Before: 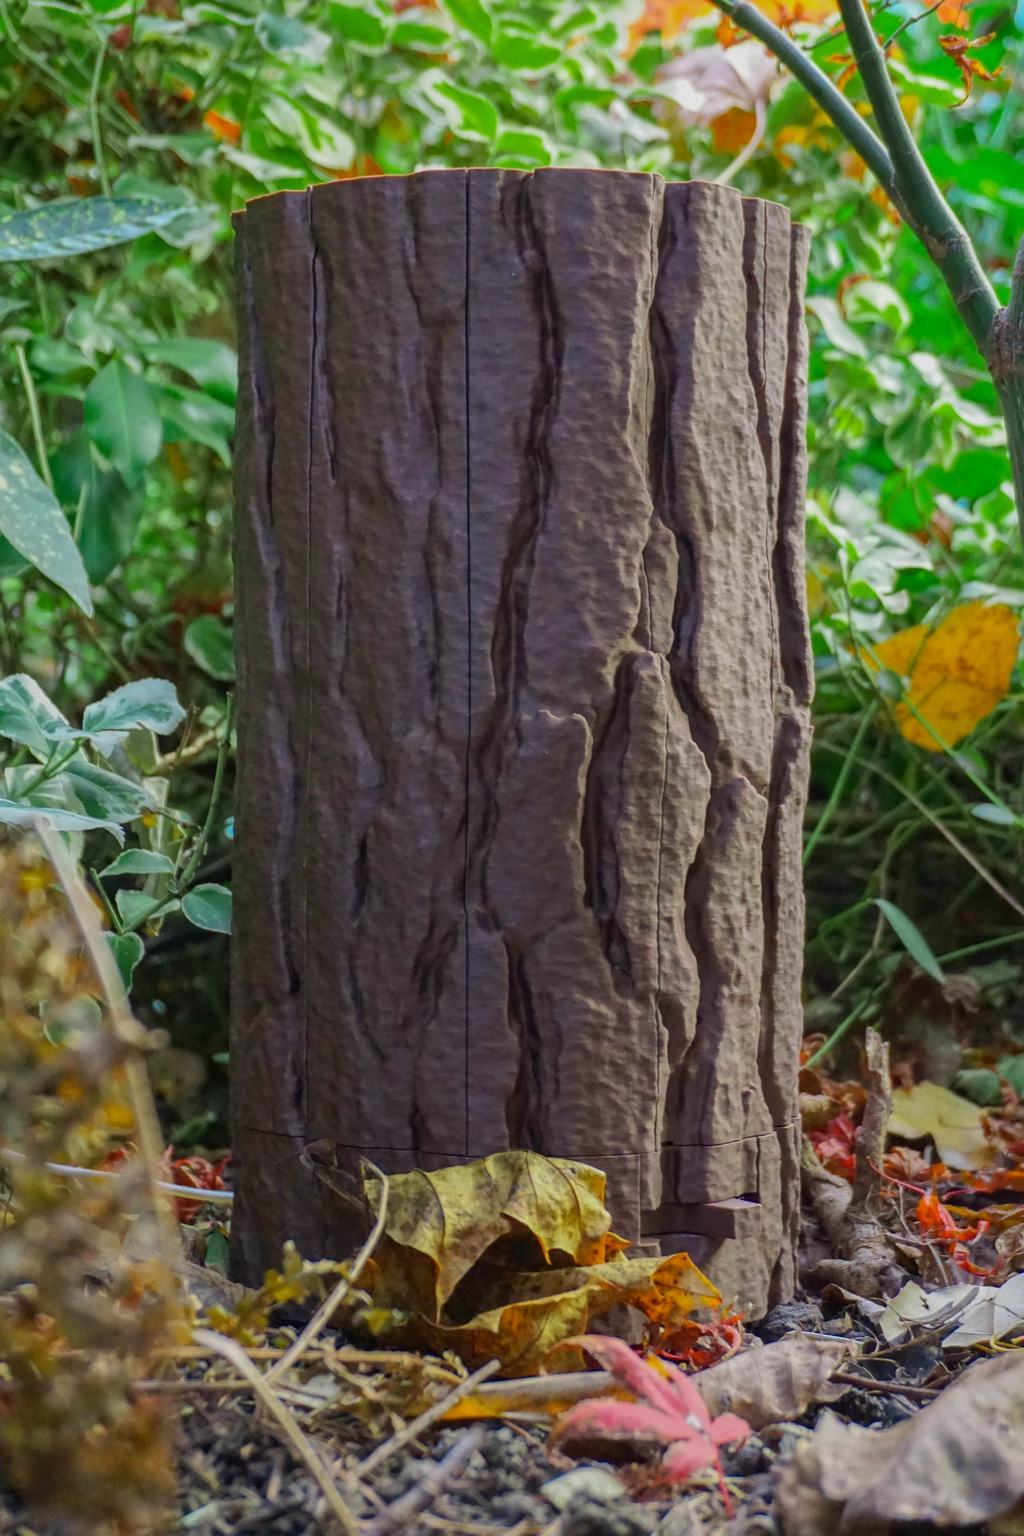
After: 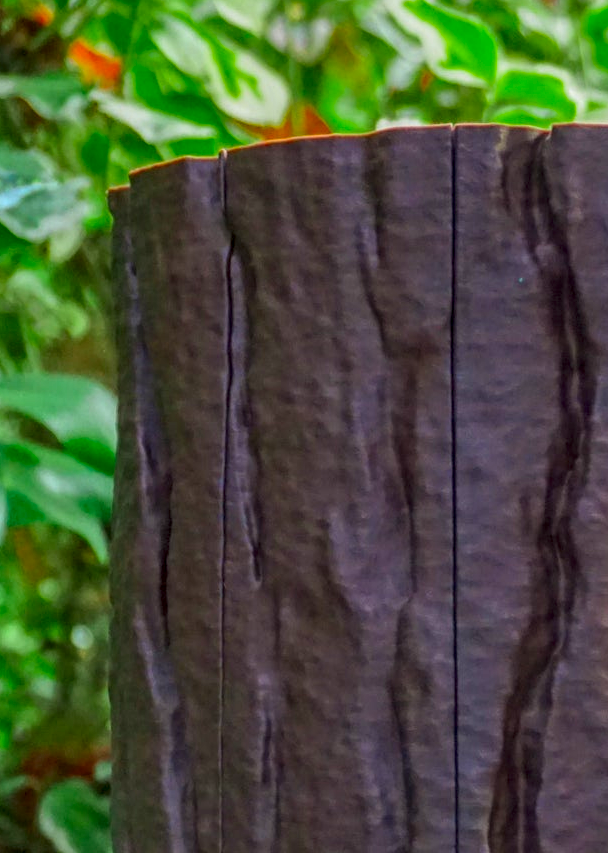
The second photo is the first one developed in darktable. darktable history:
local contrast: shadows 94%
crop: left 15.452%, top 5.459%, right 43.956%, bottom 56.62%
color correction: saturation 1.34
